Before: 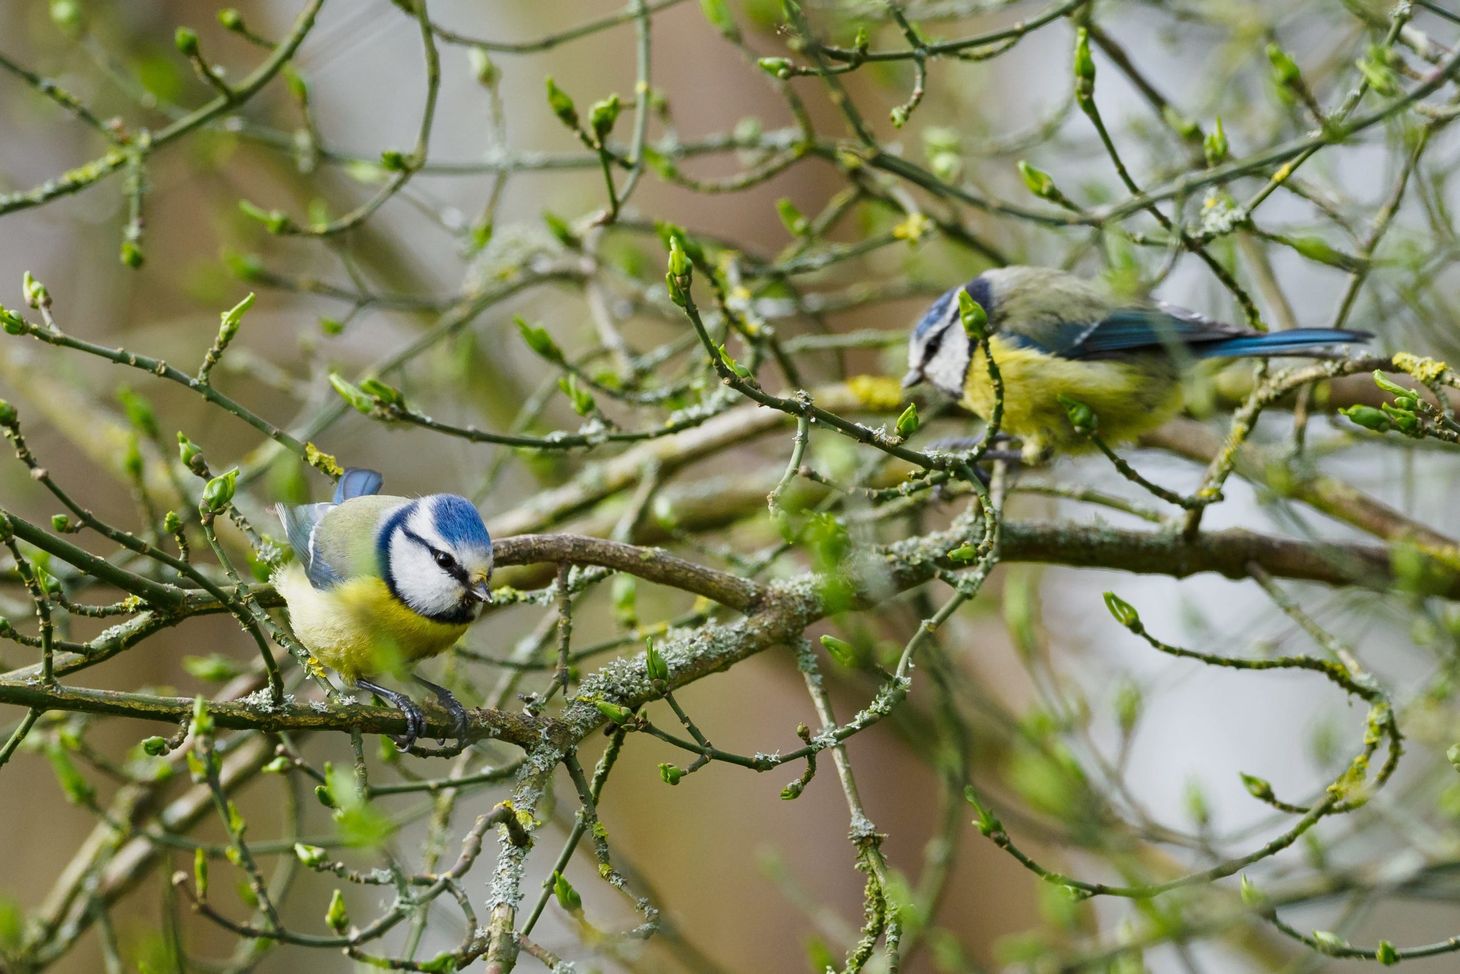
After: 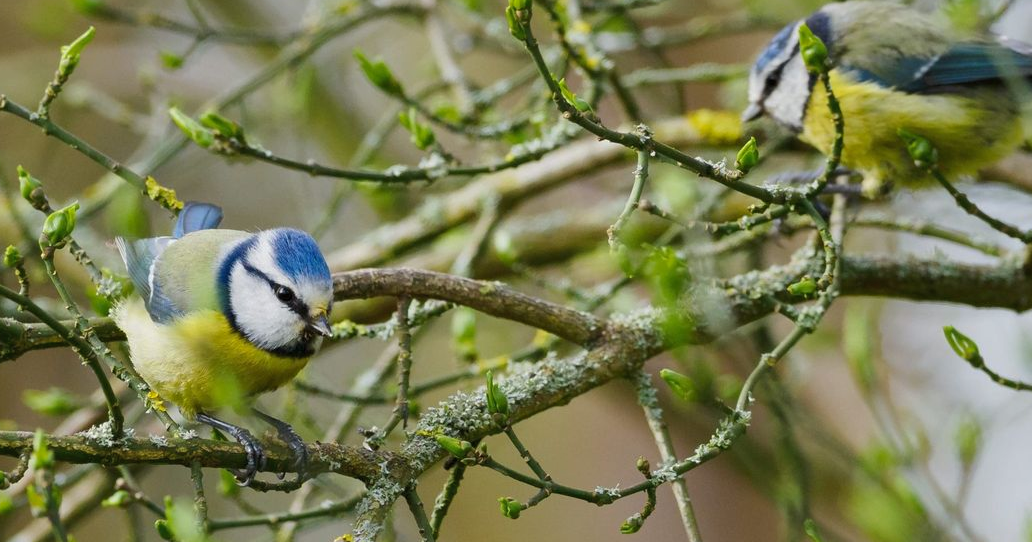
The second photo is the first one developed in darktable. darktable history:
crop: left 10.99%, top 27.333%, right 18.307%, bottom 16.956%
shadows and highlights: shadows 30
